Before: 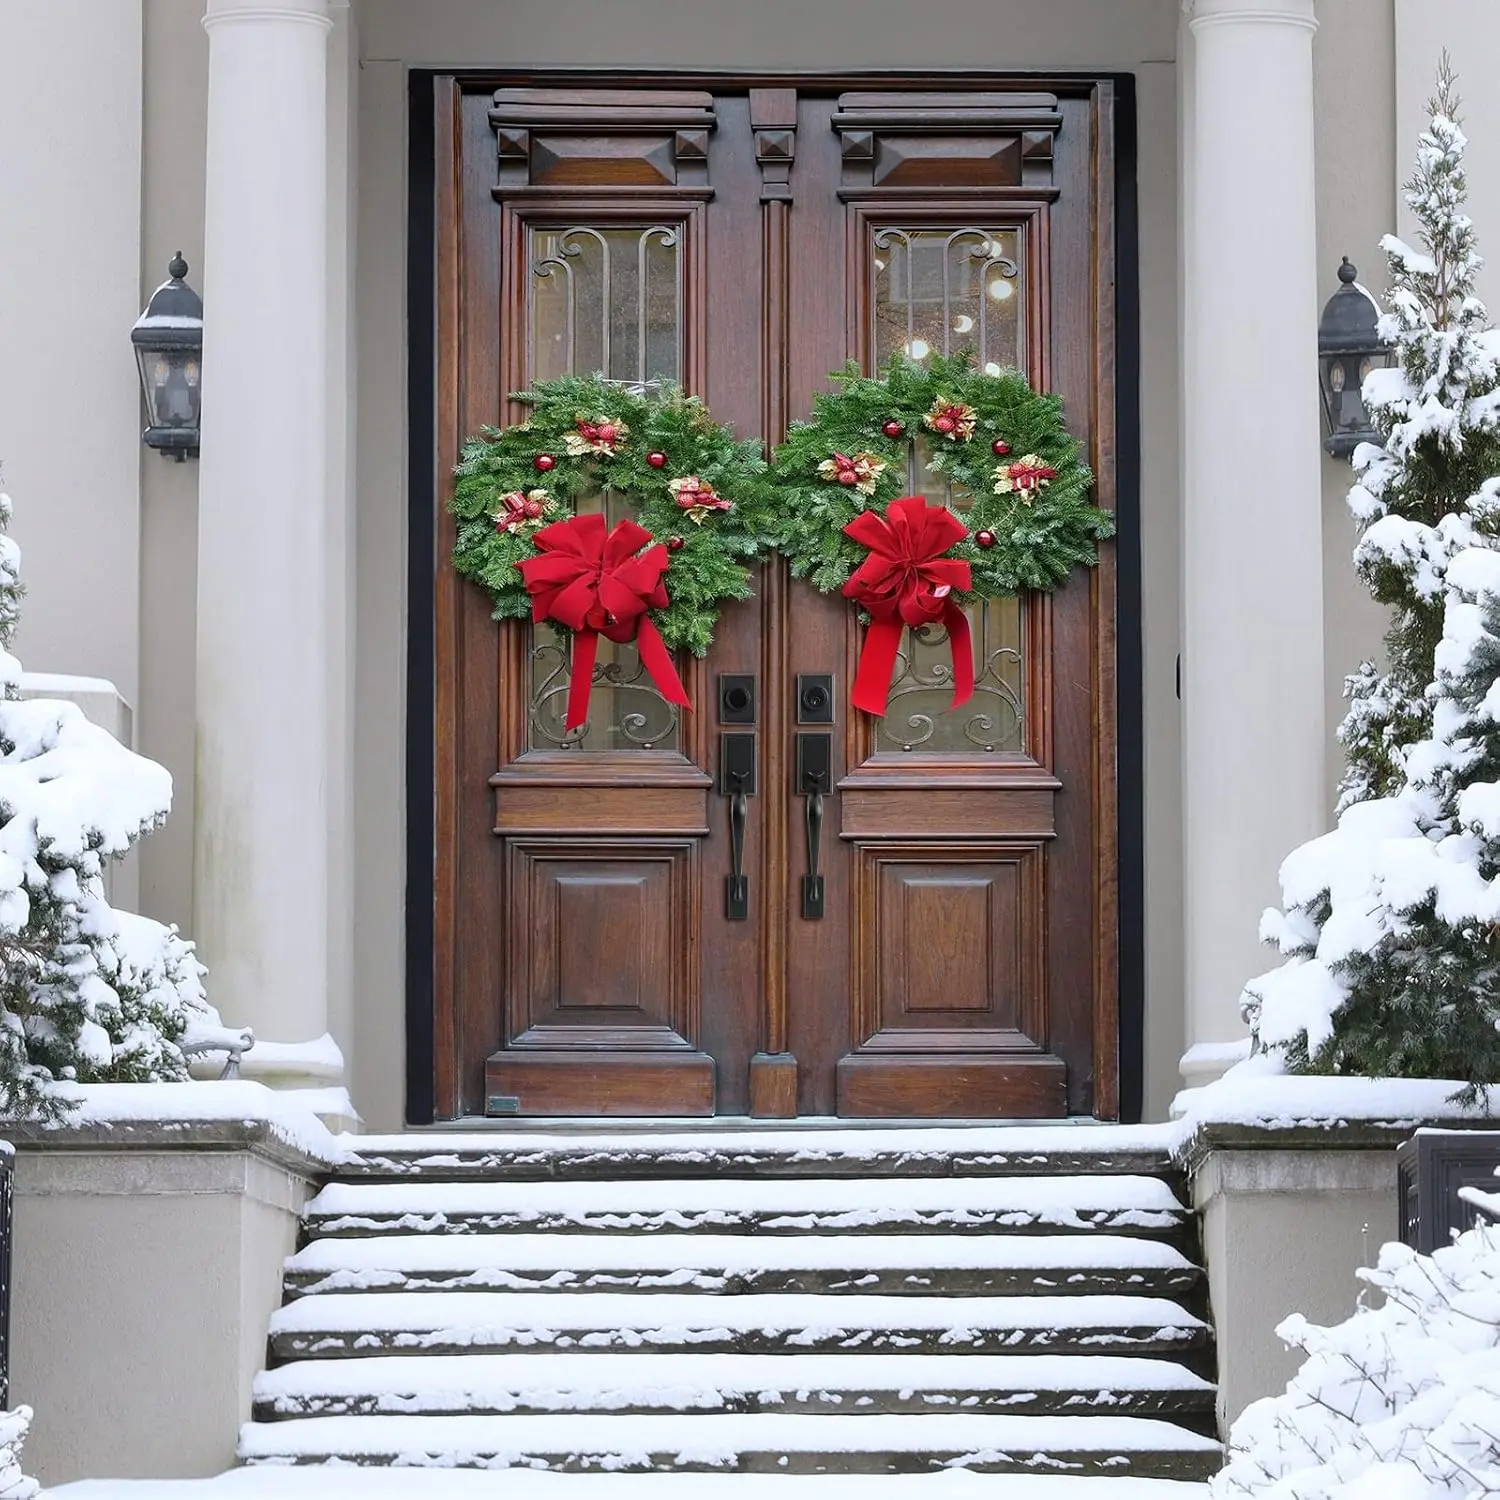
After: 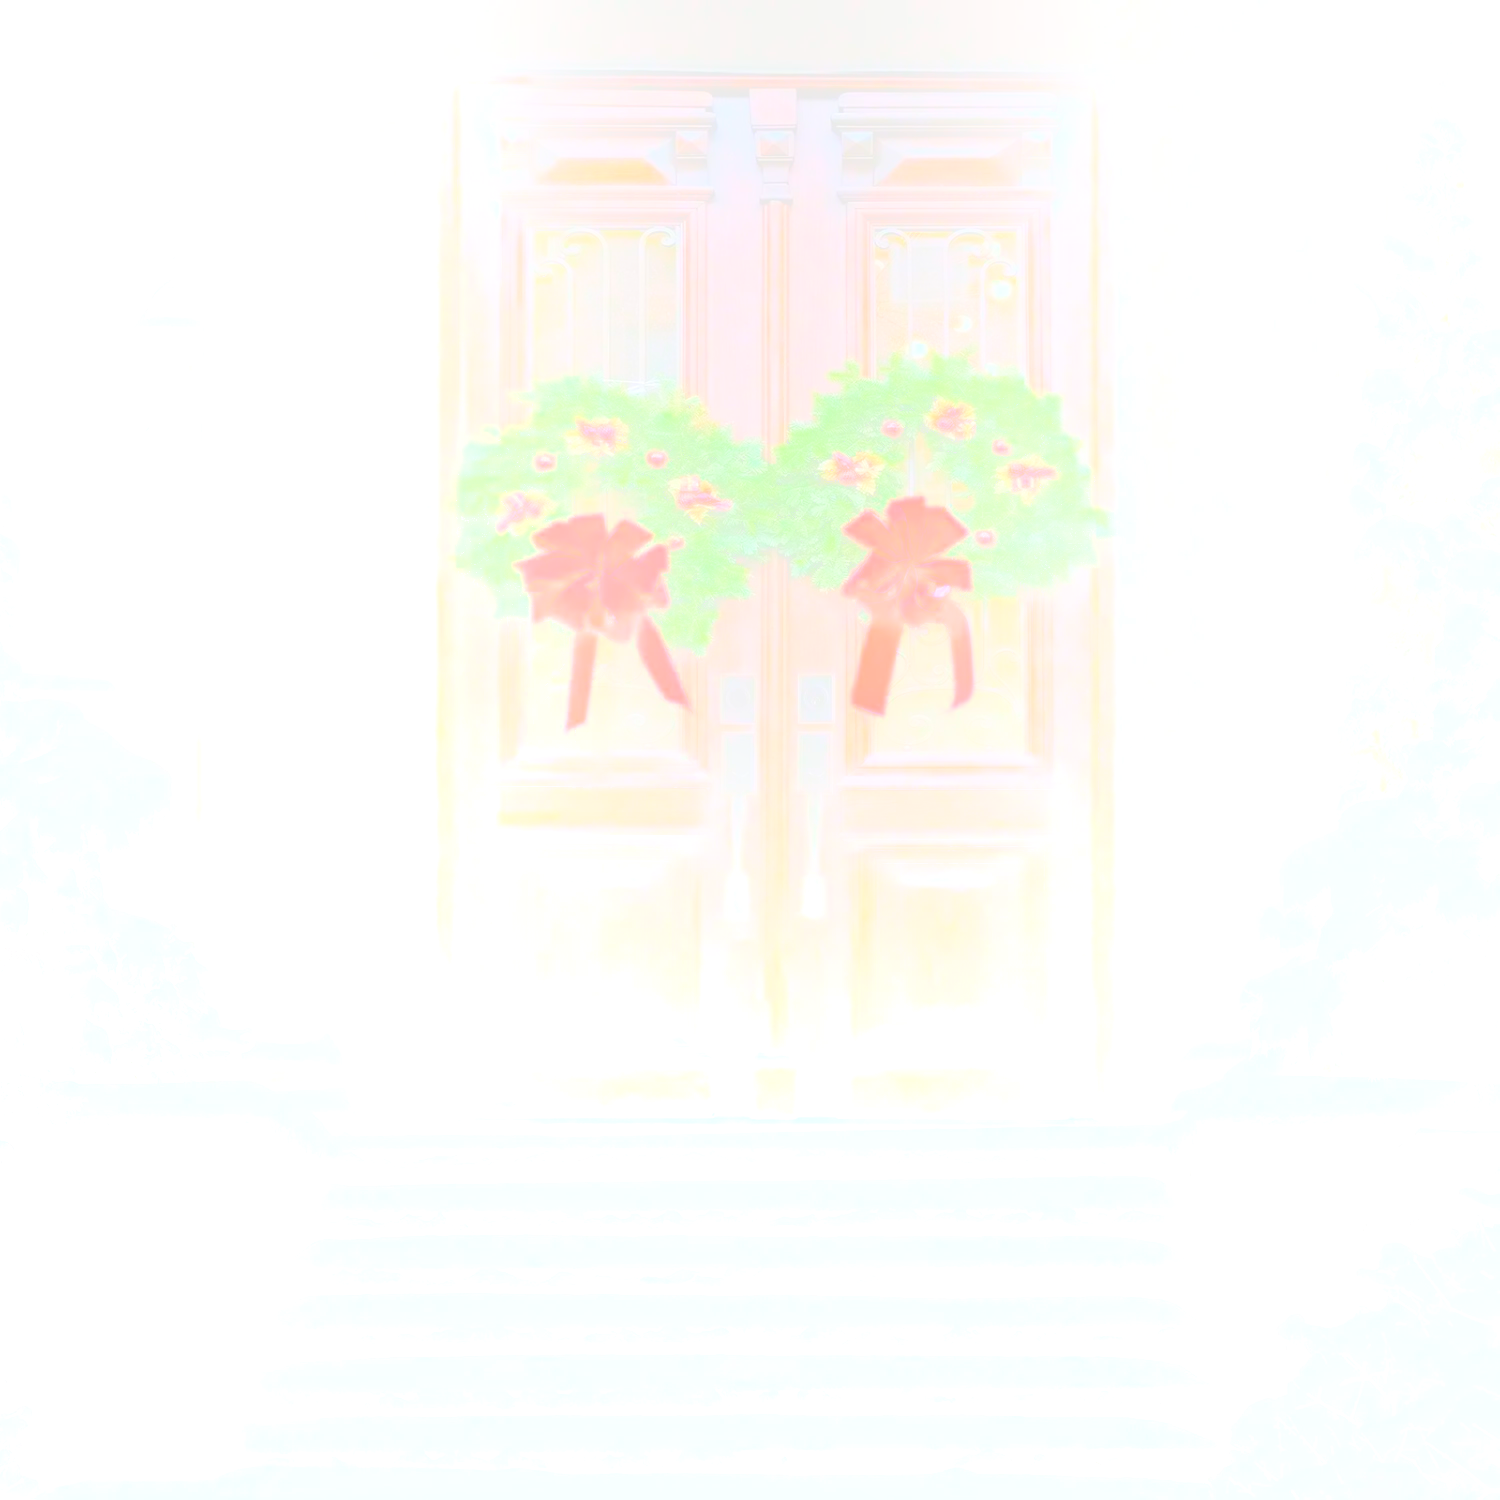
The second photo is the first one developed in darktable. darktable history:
exposure: exposure 0.131 EV, compensate highlight preservation false
bloom: size 85%, threshold 5%, strength 85%
